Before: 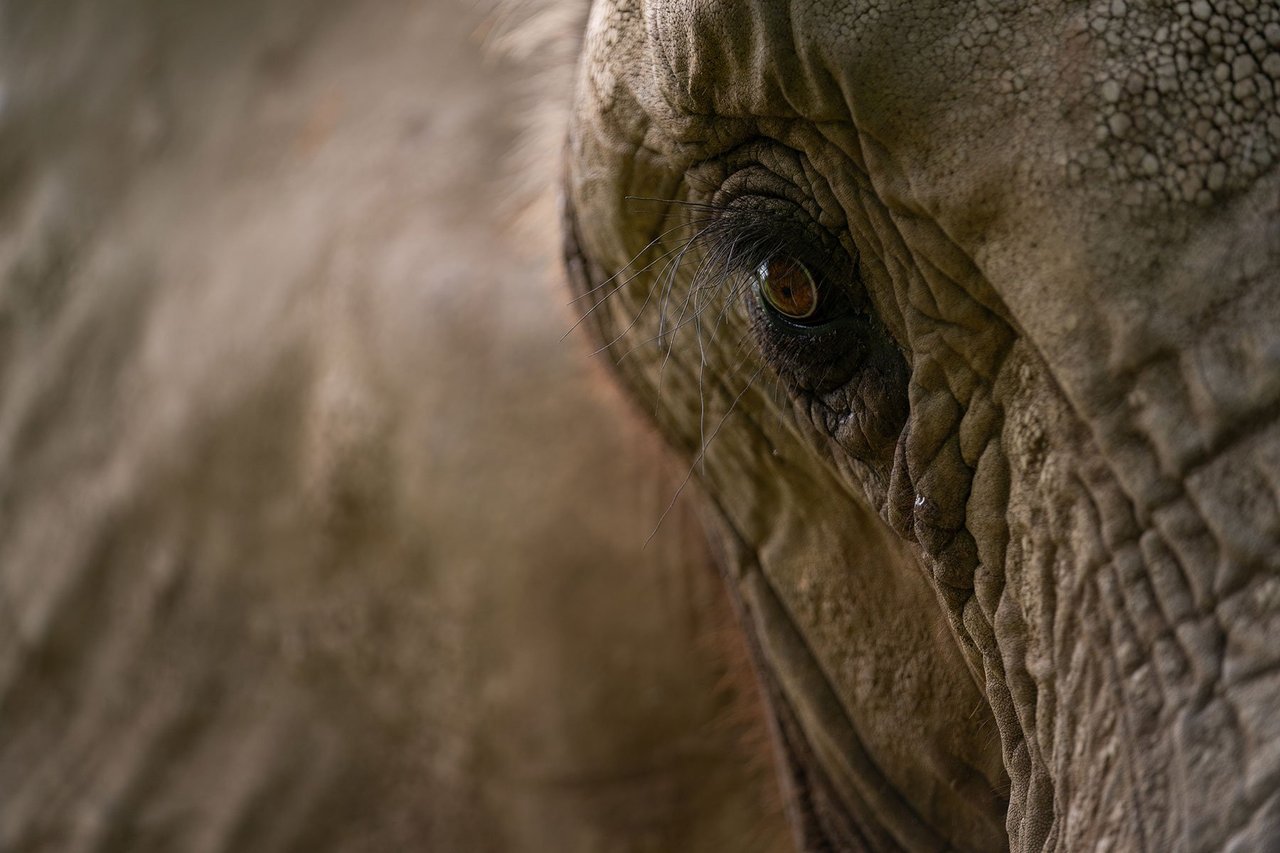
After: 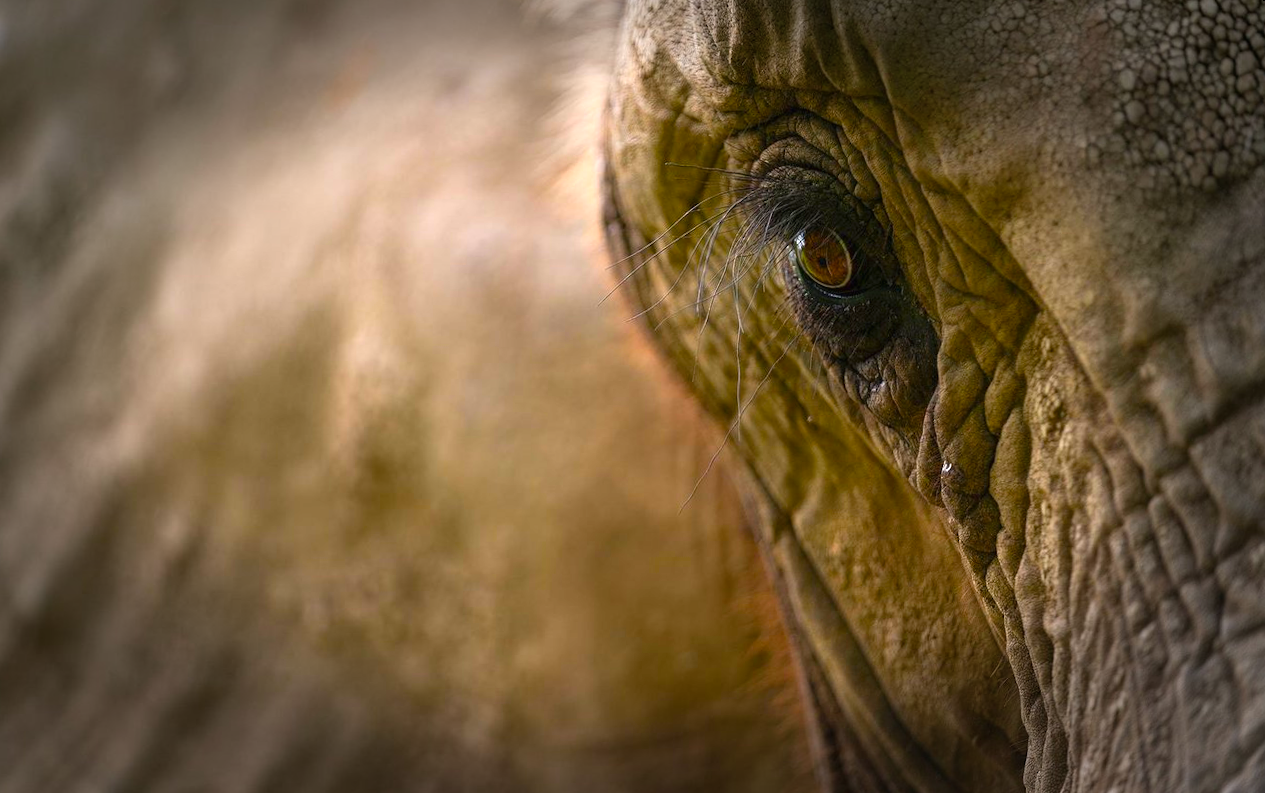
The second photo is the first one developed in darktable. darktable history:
color balance rgb: linear chroma grading › global chroma 15%, perceptual saturation grading › global saturation 30%
rotate and perspective: rotation 0.679°, lens shift (horizontal) 0.136, crop left 0.009, crop right 0.991, crop top 0.078, crop bottom 0.95
white balance: emerald 1
exposure: black level correction -0.001, exposure 0.9 EV, compensate exposure bias true, compensate highlight preservation false
shadows and highlights: radius 331.84, shadows 53.55, highlights -100, compress 94.63%, highlights color adjustment 73.23%, soften with gaussian
vignetting: fall-off start 66.7%, fall-off radius 39.74%, brightness -0.576, saturation -0.258, automatic ratio true, width/height ratio 0.671, dithering 16-bit output
